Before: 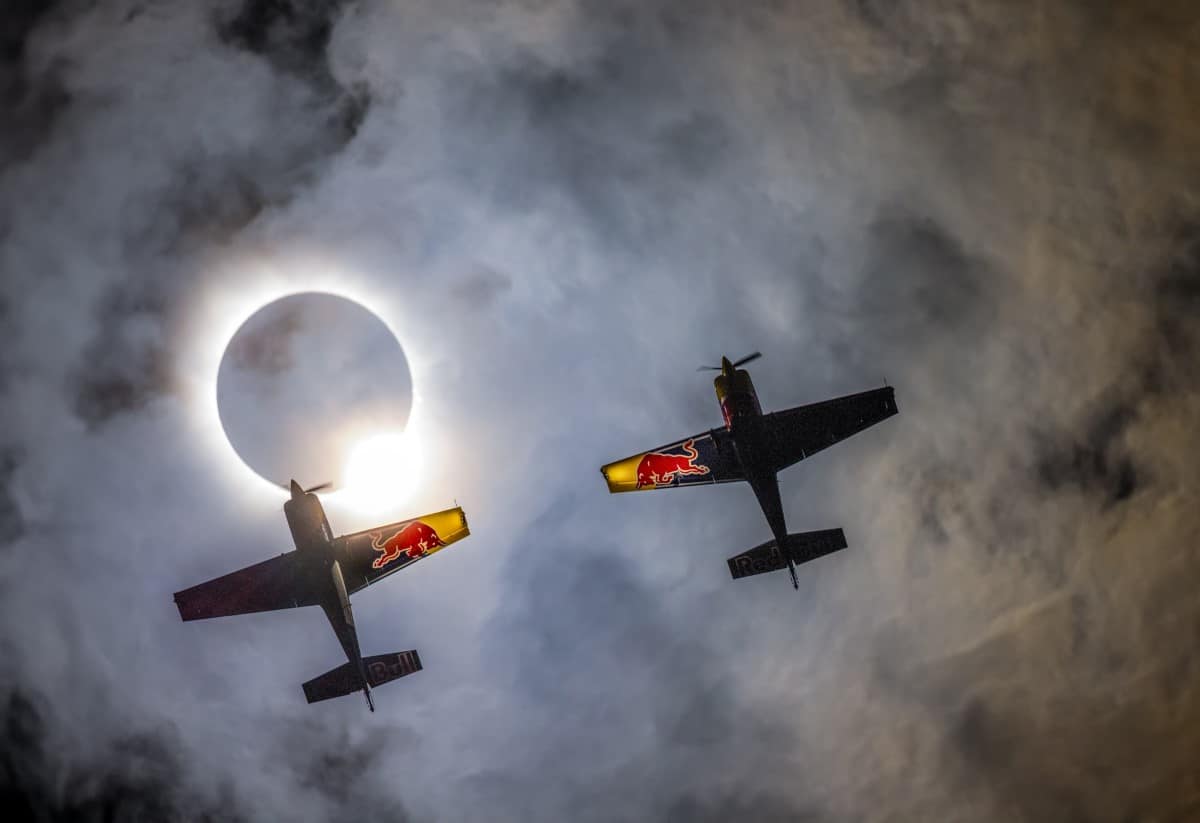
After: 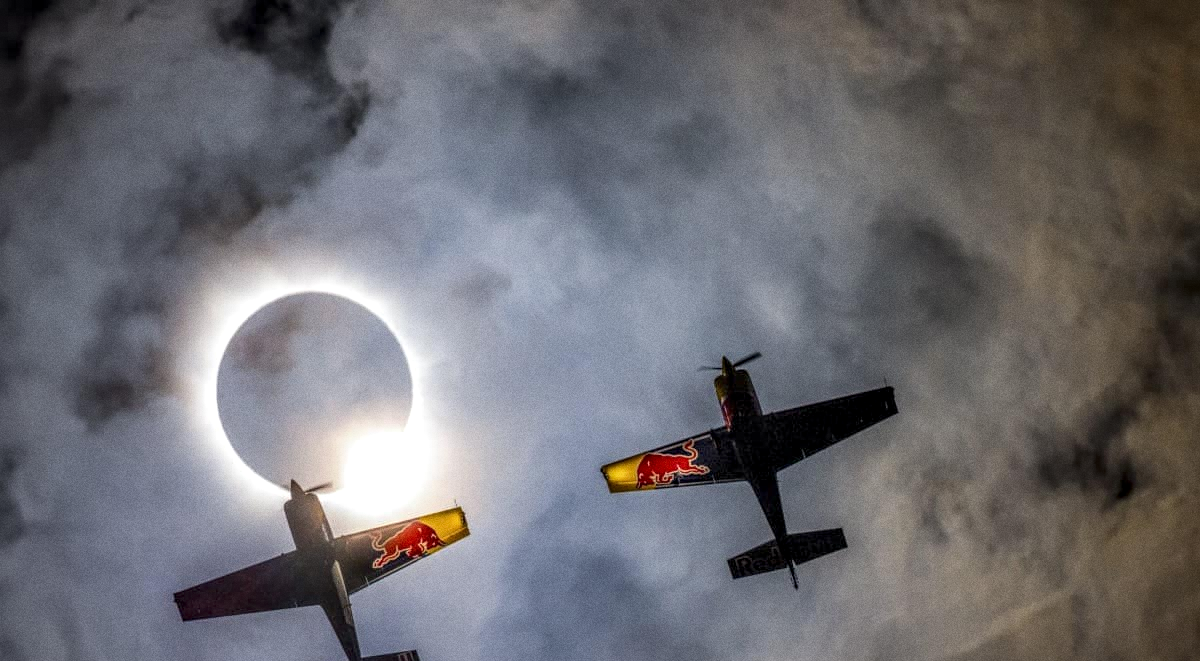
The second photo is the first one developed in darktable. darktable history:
crop: bottom 19.644%
exposure: exposure -0.048 EV, compensate highlight preservation false
grain: coarseness 0.09 ISO
local contrast: detail 130%
